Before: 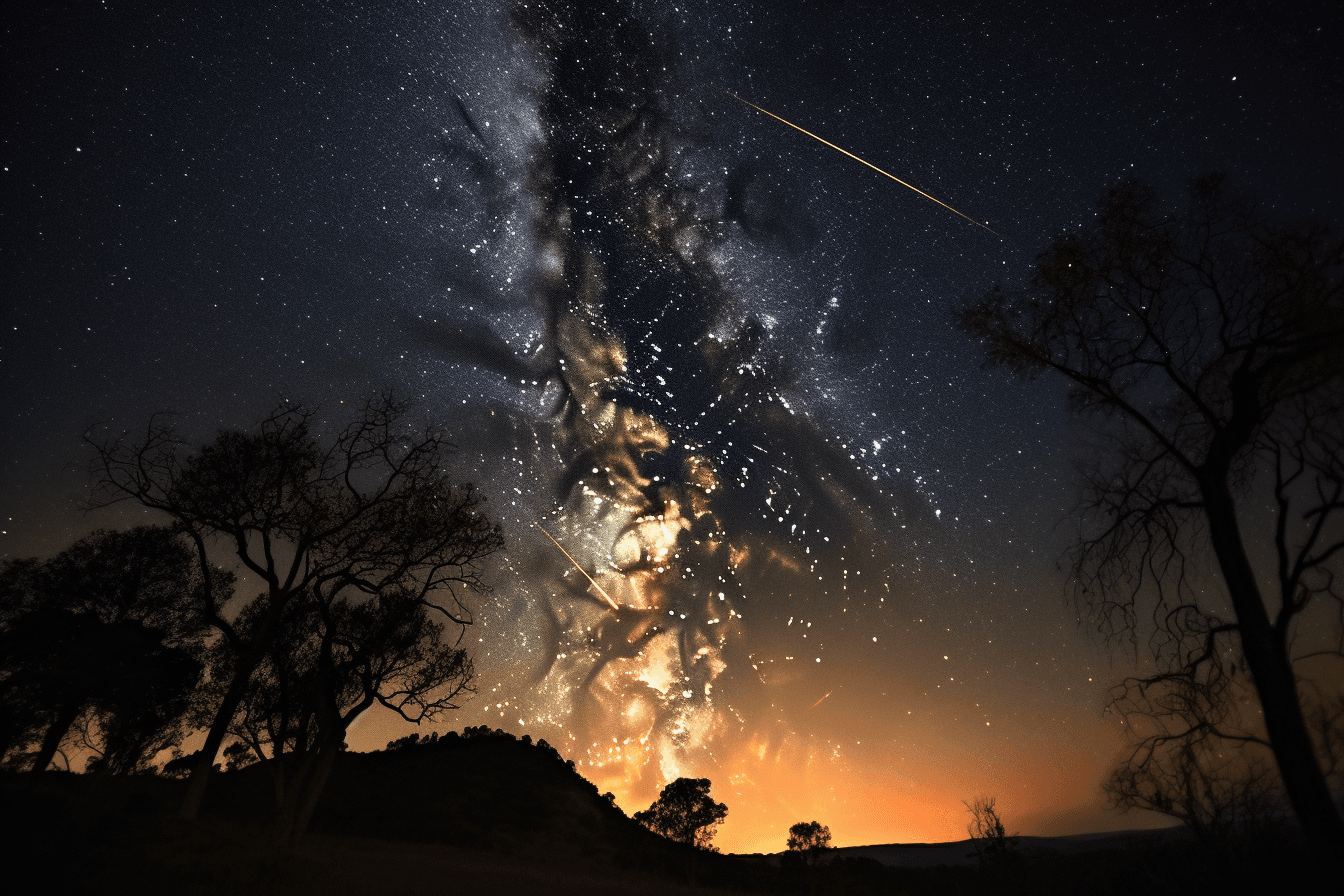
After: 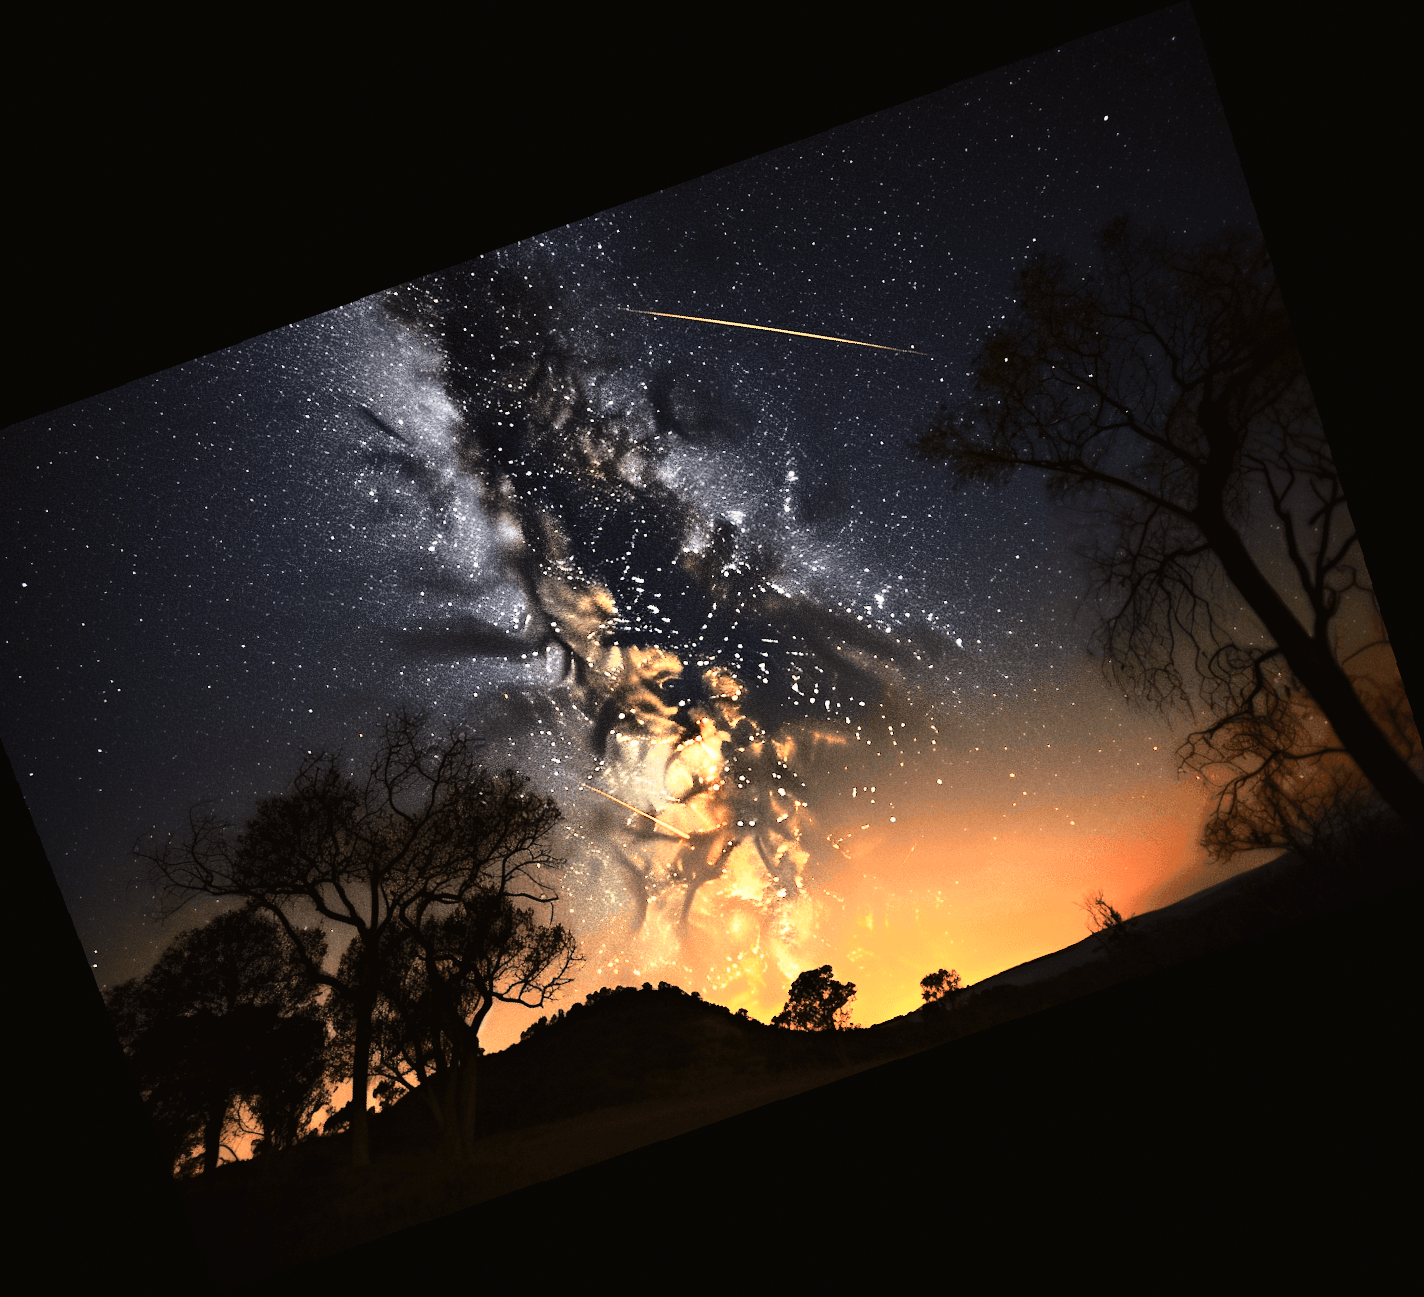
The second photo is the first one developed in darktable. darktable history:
rotate and perspective: lens shift (vertical) 0.048, lens shift (horizontal) -0.024, automatic cropping off
global tonemap: drago (0.7, 100)
exposure: black level correction 0.001, compensate highlight preservation false
crop and rotate: angle 19.43°, left 6.812%, right 4.125%, bottom 1.087%
tone curve: curves: ch0 [(0, 0.005) (0.103, 0.097) (0.18, 0.22) (0.378, 0.482) (0.504, 0.631) (0.663, 0.801) (0.834, 0.914) (1, 0.971)]; ch1 [(0, 0) (0.172, 0.123) (0.324, 0.253) (0.396, 0.388) (0.478, 0.461) (0.499, 0.498) (0.545, 0.587) (0.604, 0.692) (0.704, 0.818) (1, 1)]; ch2 [(0, 0) (0.411, 0.424) (0.496, 0.5) (0.521, 0.537) (0.555, 0.585) (0.628, 0.703) (1, 1)], color space Lab, independent channels, preserve colors none
contrast brightness saturation: contrast 0.22
grain: coarseness 14.57 ISO, strength 8.8%
